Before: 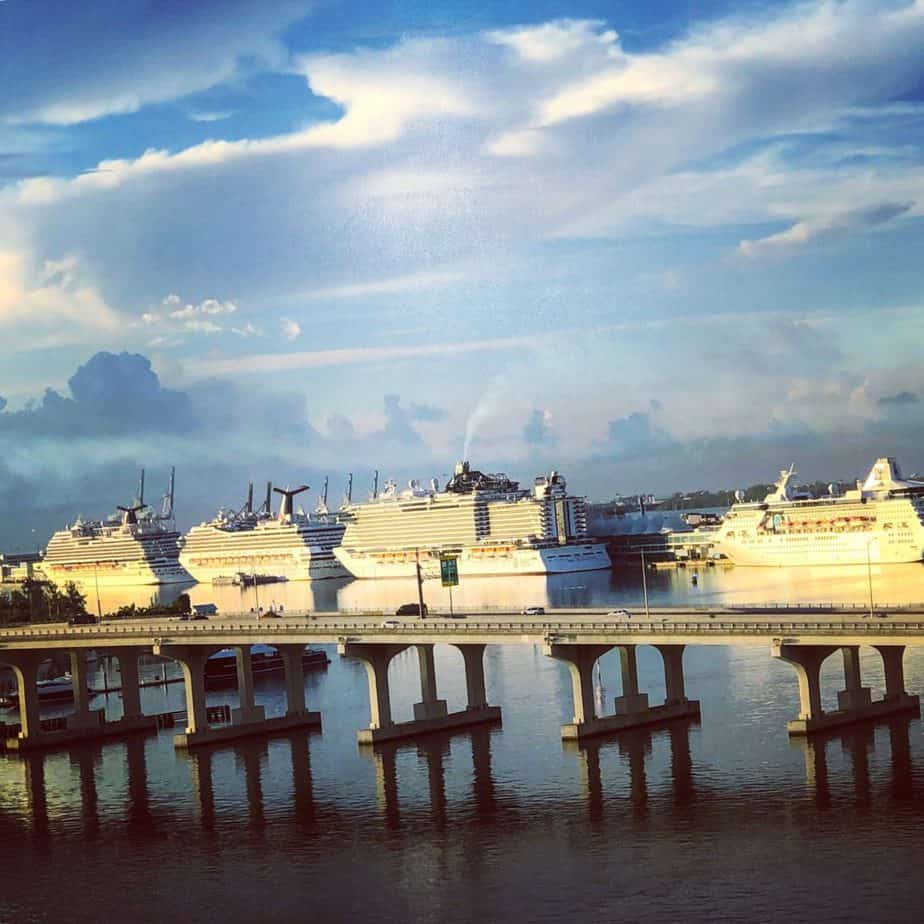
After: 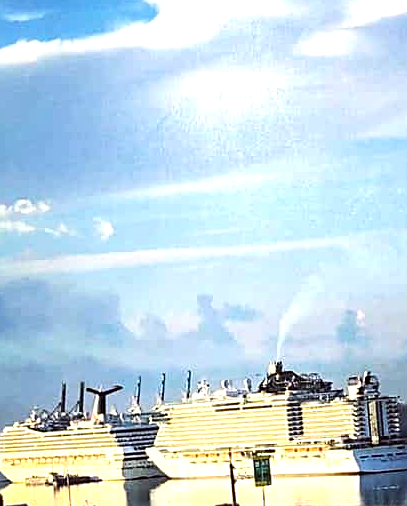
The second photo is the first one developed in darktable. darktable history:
white balance: emerald 1
crop: left 20.248%, top 10.86%, right 35.675%, bottom 34.321%
haze removal: compatibility mode true, adaptive false
sharpen: on, module defaults
tone equalizer: -8 EV -0.75 EV, -7 EV -0.7 EV, -6 EV -0.6 EV, -5 EV -0.4 EV, -3 EV 0.4 EV, -2 EV 0.6 EV, -1 EV 0.7 EV, +0 EV 0.75 EV, edges refinement/feathering 500, mask exposure compensation -1.57 EV, preserve details no
